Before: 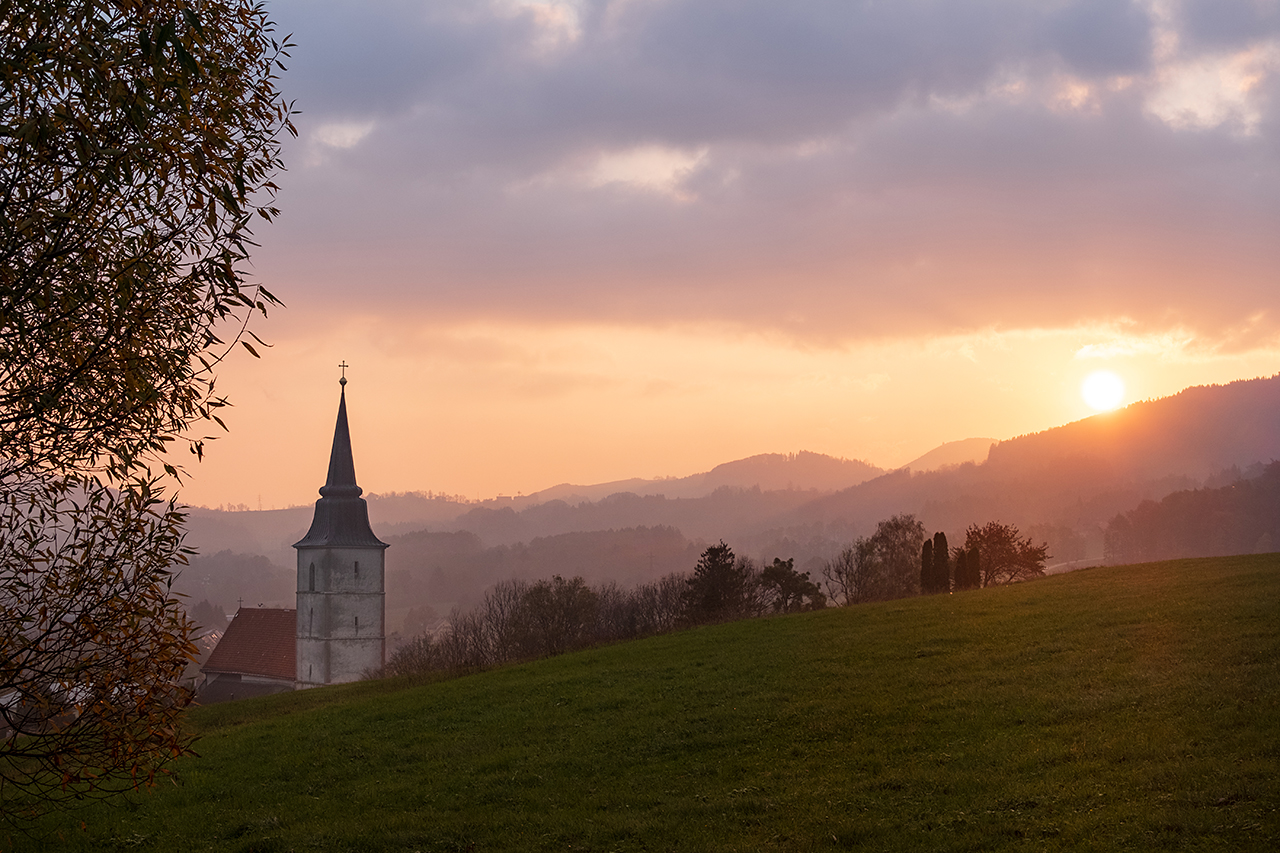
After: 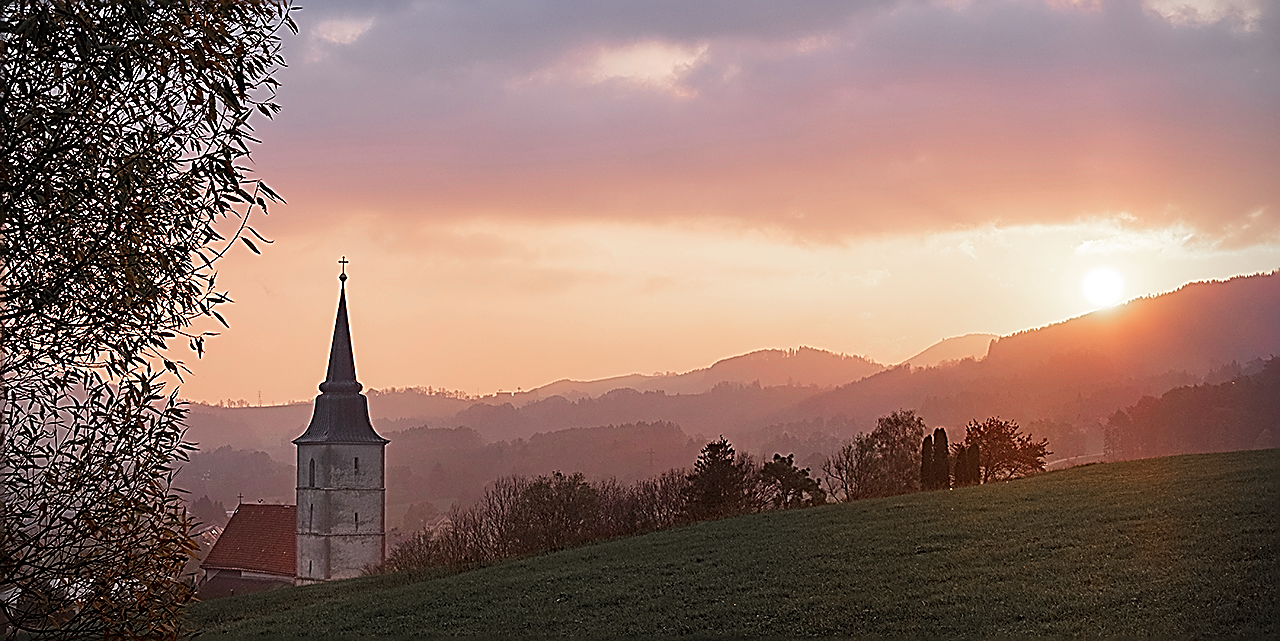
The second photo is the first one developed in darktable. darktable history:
color zones: curves: ch1 [(0, 0.708) (0.088, 0.648) (0.245, 0.187) (0.429, 0.326) (0.571, 0.498) (0.714, 0.5) (0.857, 0.5) (1, 0.708)]
sharpen: amount 1.869
crop and rotate: top 12.339%, bottom 12.447%
vignetting: on, module defaults
